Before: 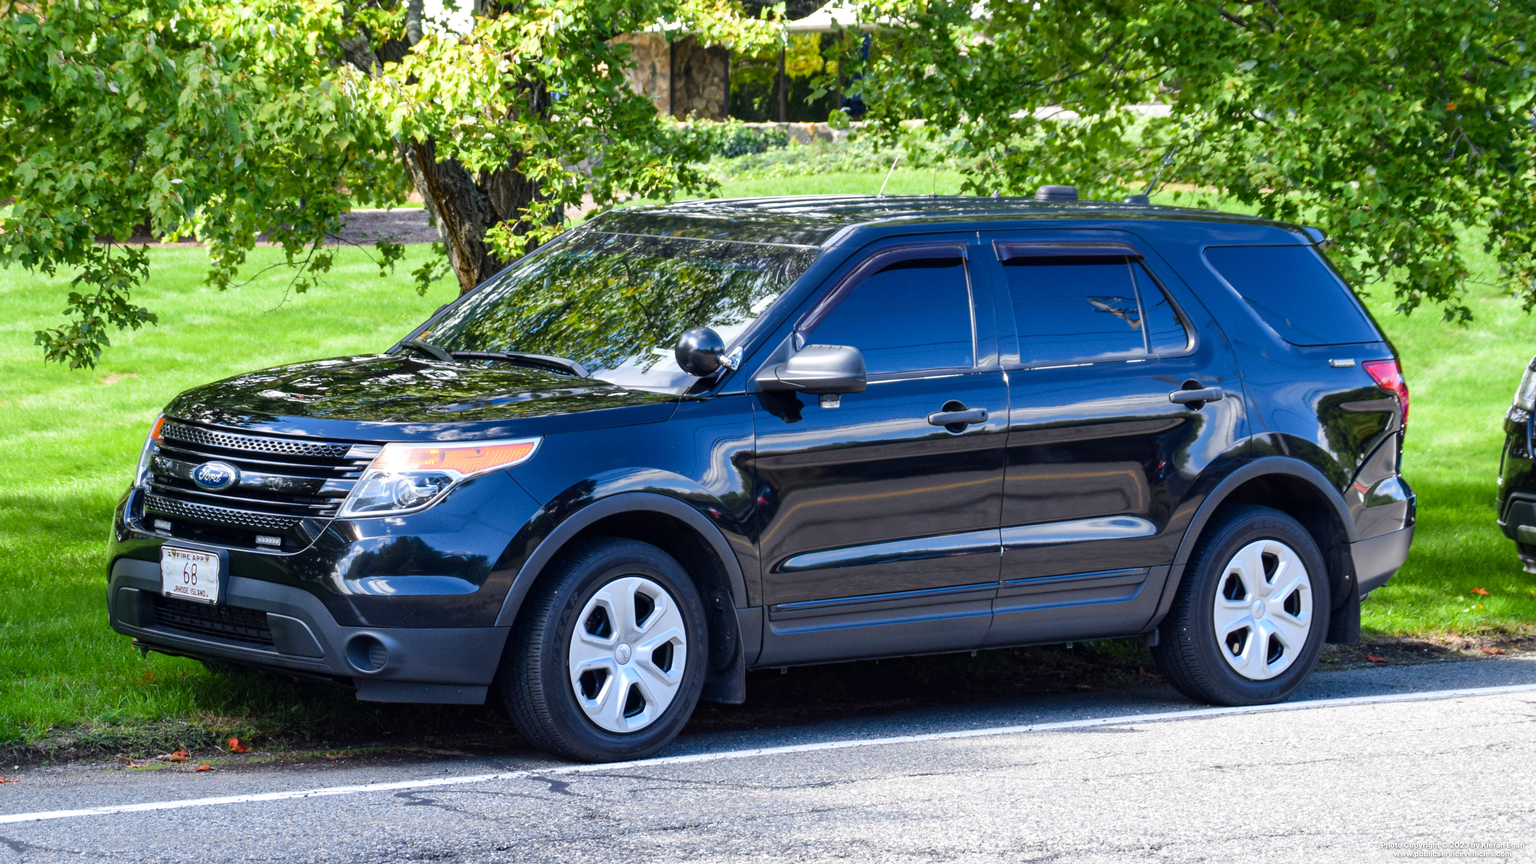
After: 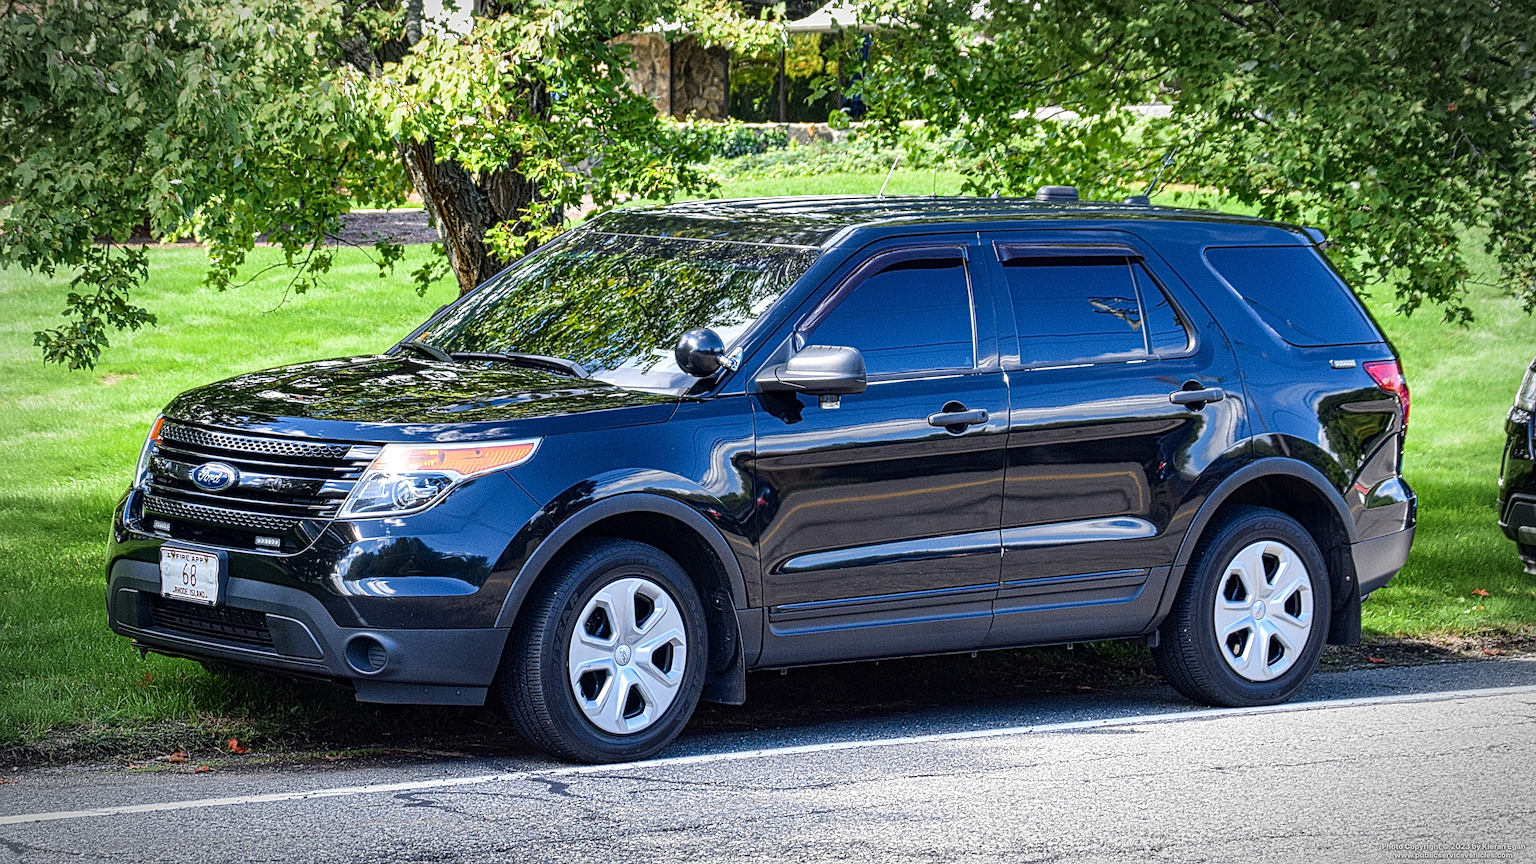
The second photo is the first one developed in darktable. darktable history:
local contrast: mode bilateral grid, contrast 20, coarseness 3, detail 300%, midtone range 0.2
crop and rotate: left 0.126%
exposure: compensate highlight preservation false
vignetting: automatic ratio true
